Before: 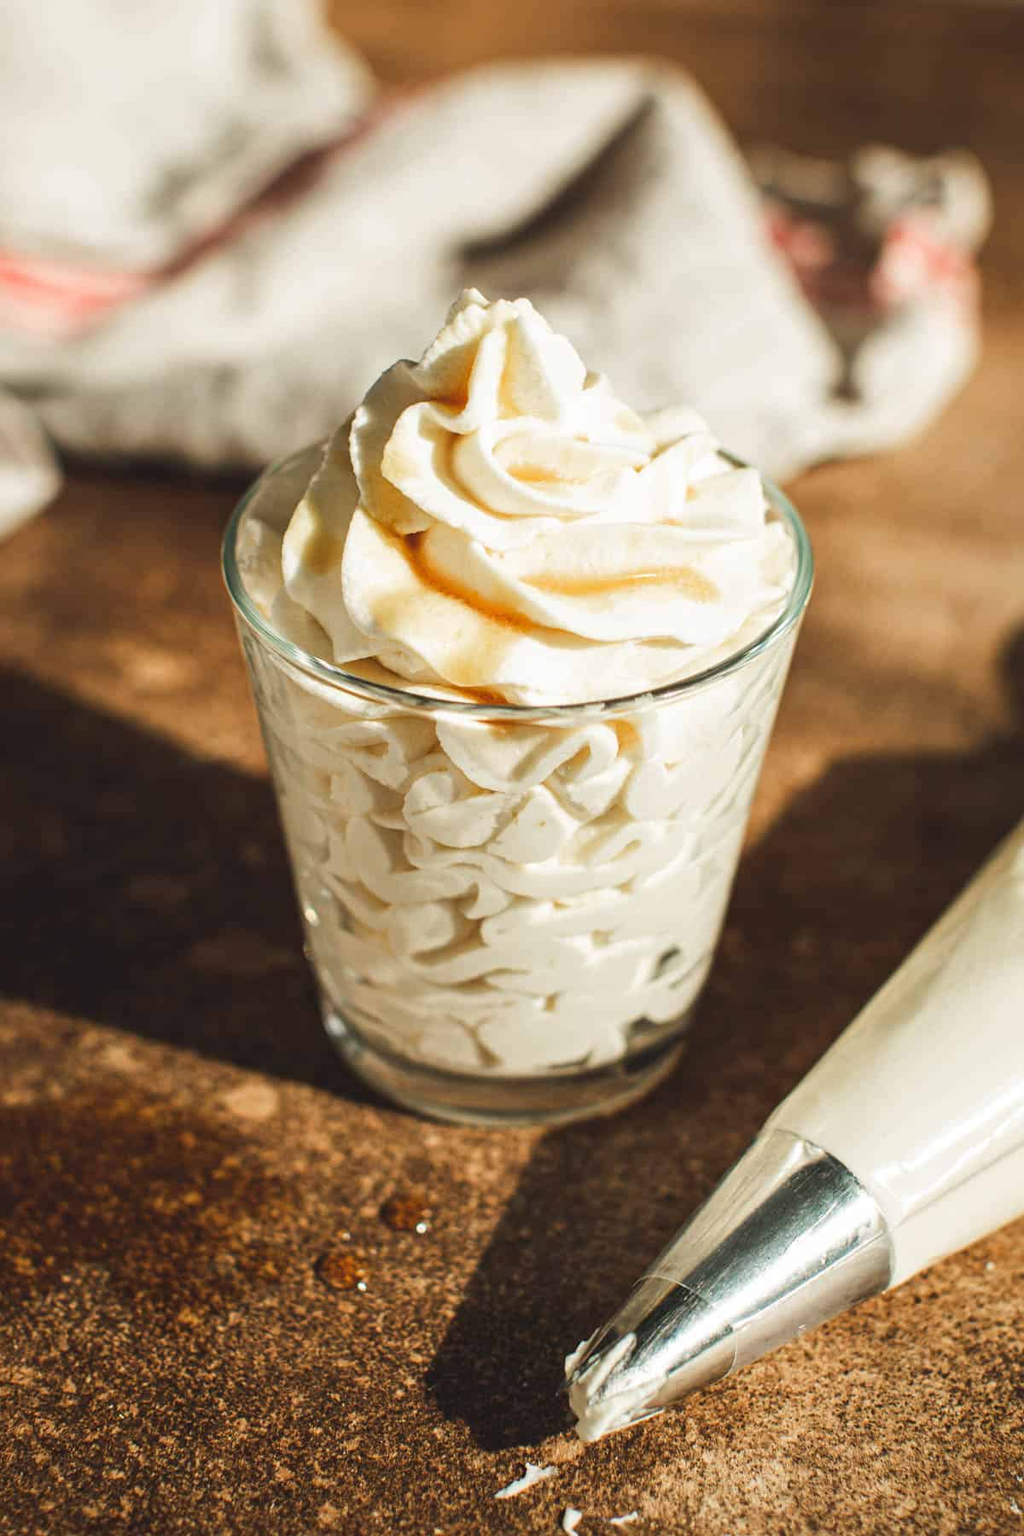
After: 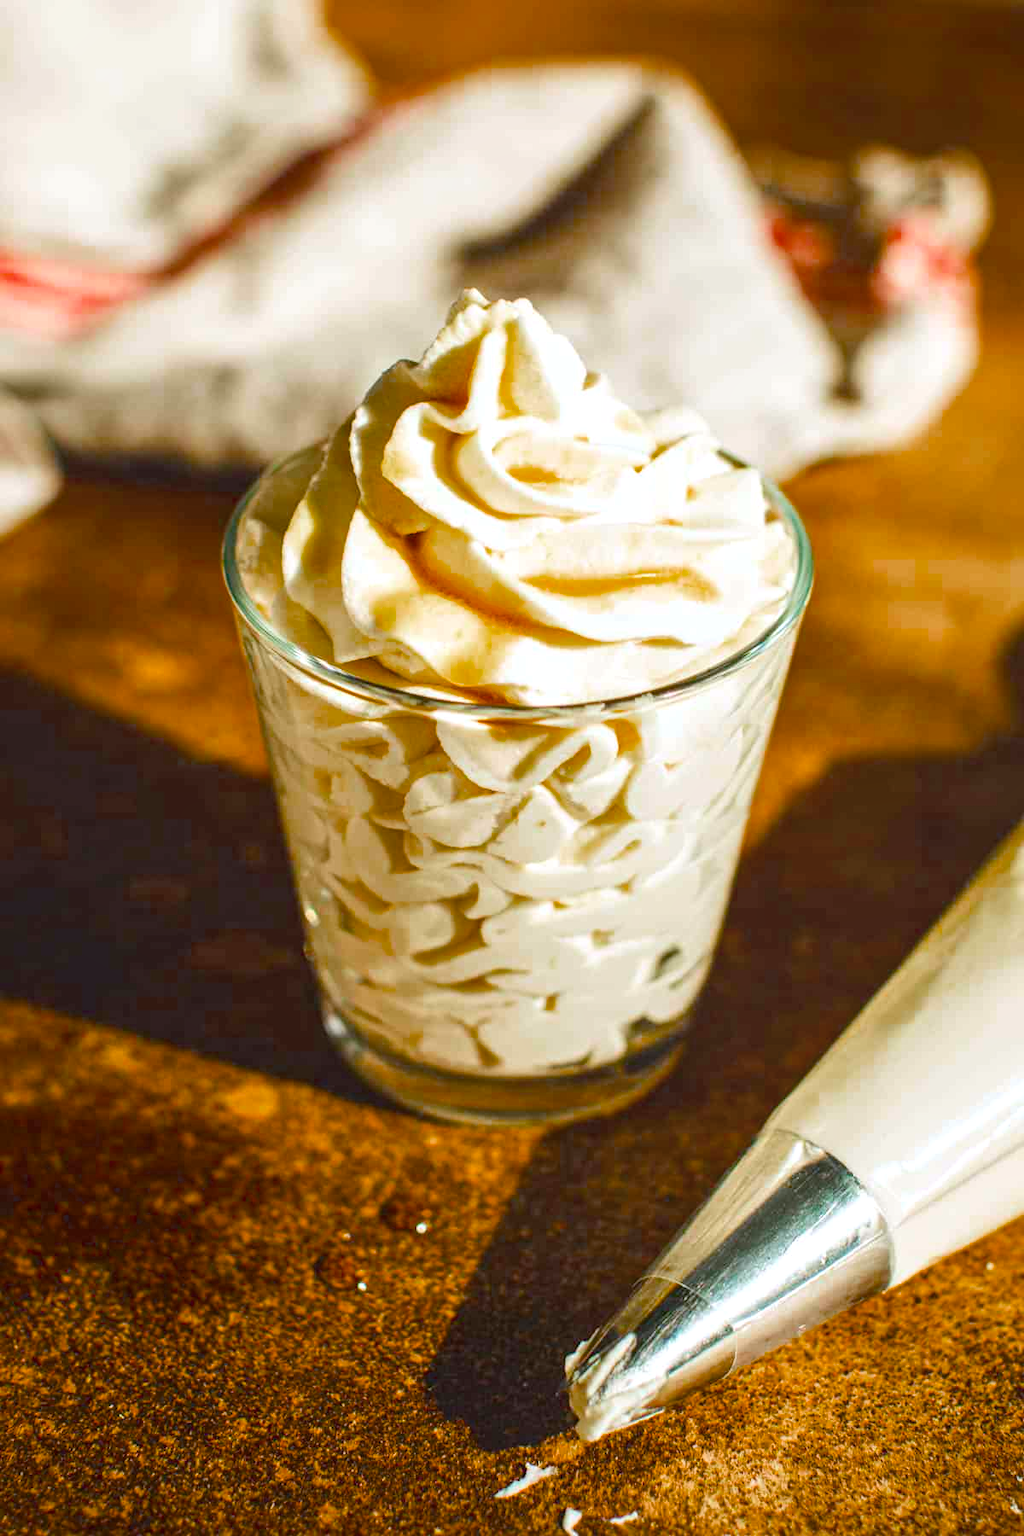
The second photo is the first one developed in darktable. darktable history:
exposure: exposure 0.189 EV, compensate highlight preservation false
color balance rgb: linear chroma grading › global chroma 14.594%, perceptual saturation grading › global saturation 30.985%, saturation formula JzAzBz (2021)
color correction: highlights a* -0.093, highlights b* -5.73, shadows a* -0.125, shadows b* -0.133
local contrast: detail 110%
contrast brightness saturation: contrast 0.043, saturation 0.068
